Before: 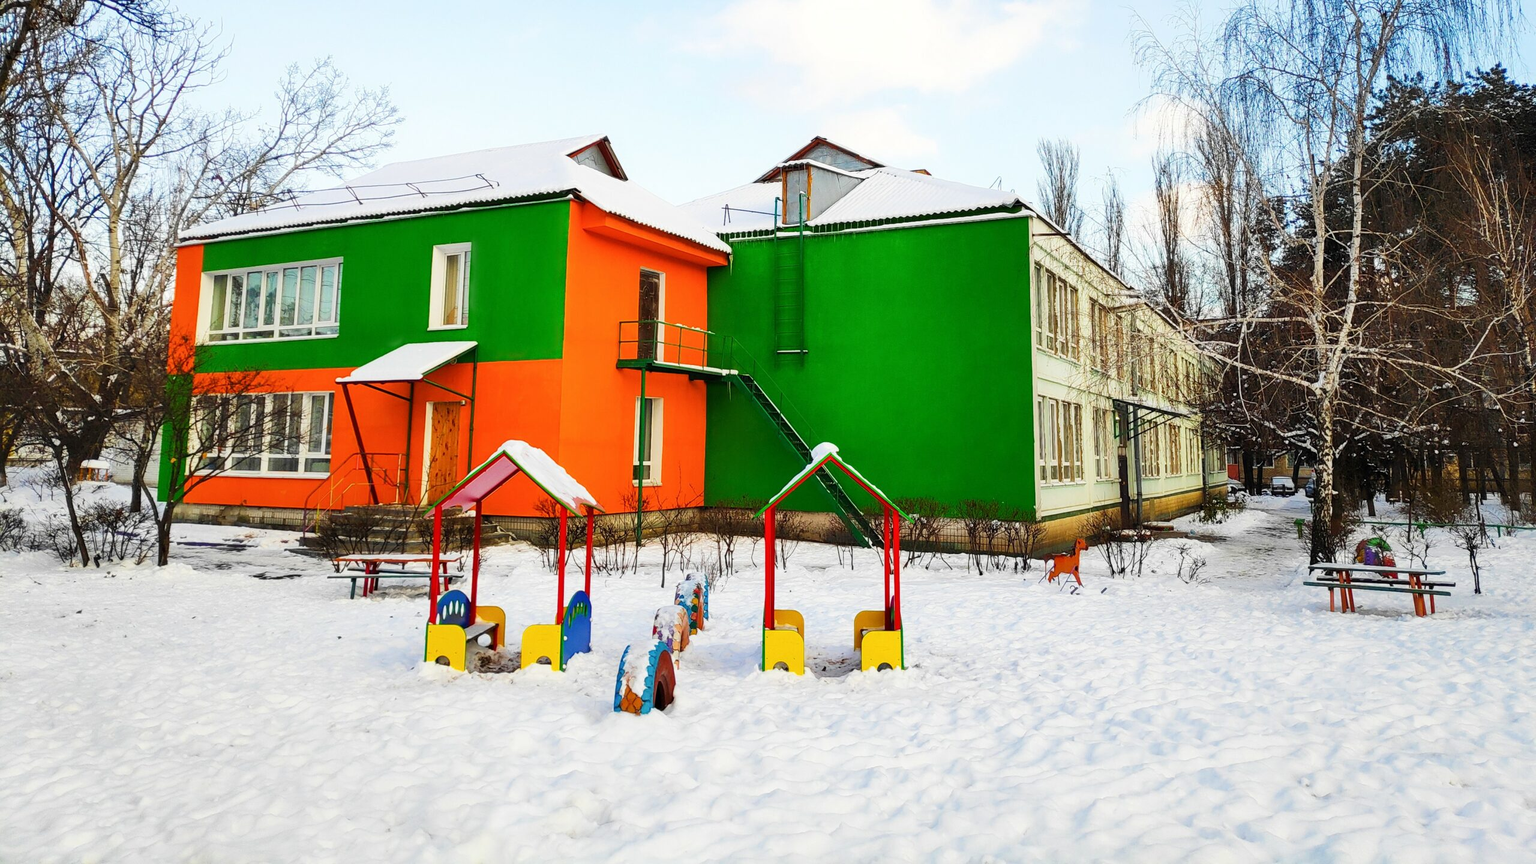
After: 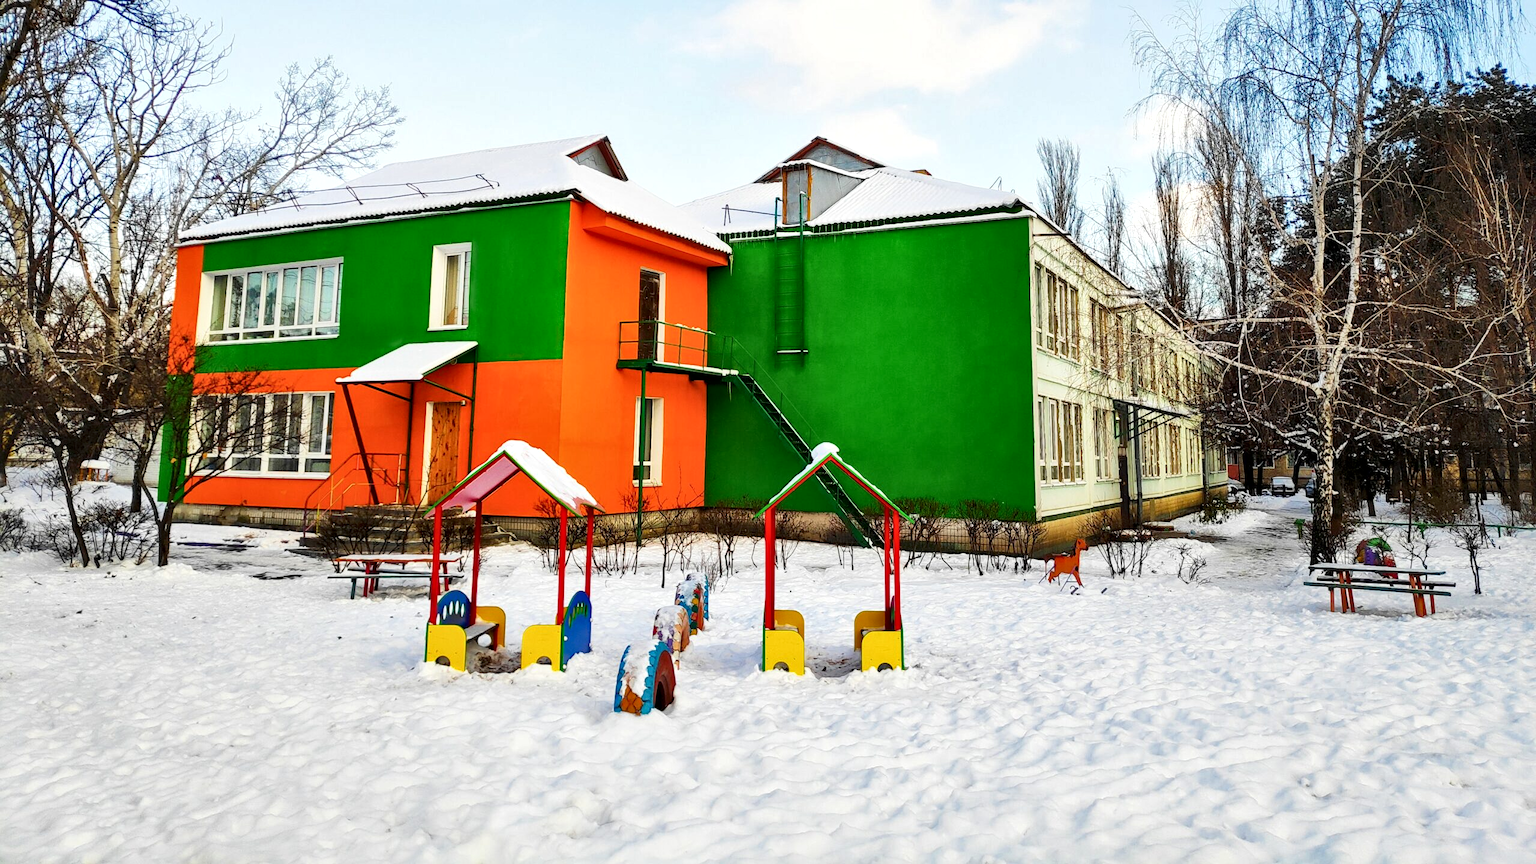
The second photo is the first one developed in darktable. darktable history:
local contrast: mode bilateral grid, contrast 25, coarseness 47, detail 151%, midtone range 0.2
